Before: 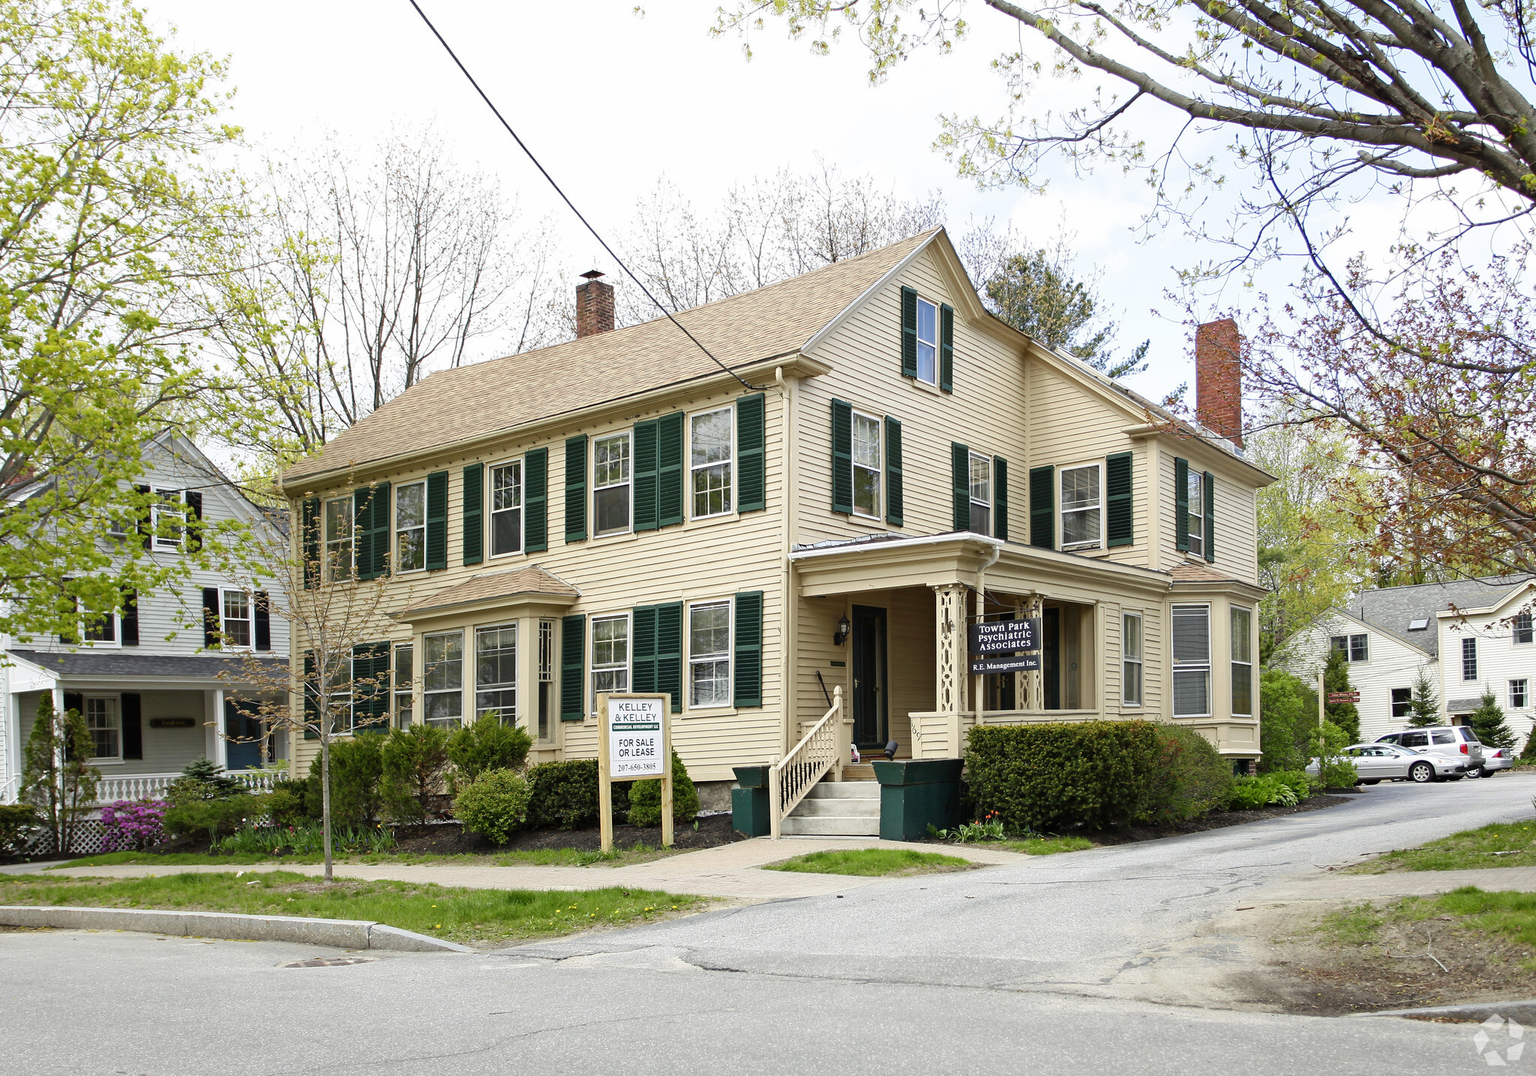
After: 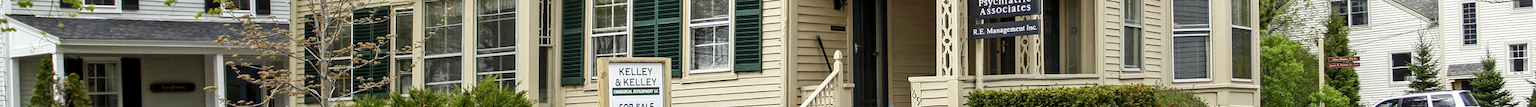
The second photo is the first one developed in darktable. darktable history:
crop and rotate: top 59.084%, bottom 30.916%
base curve: curves: ch0 [(0, 0) (0.297, 0.298) (1, 1)], preserve colors none
local contrast: detail 130%
